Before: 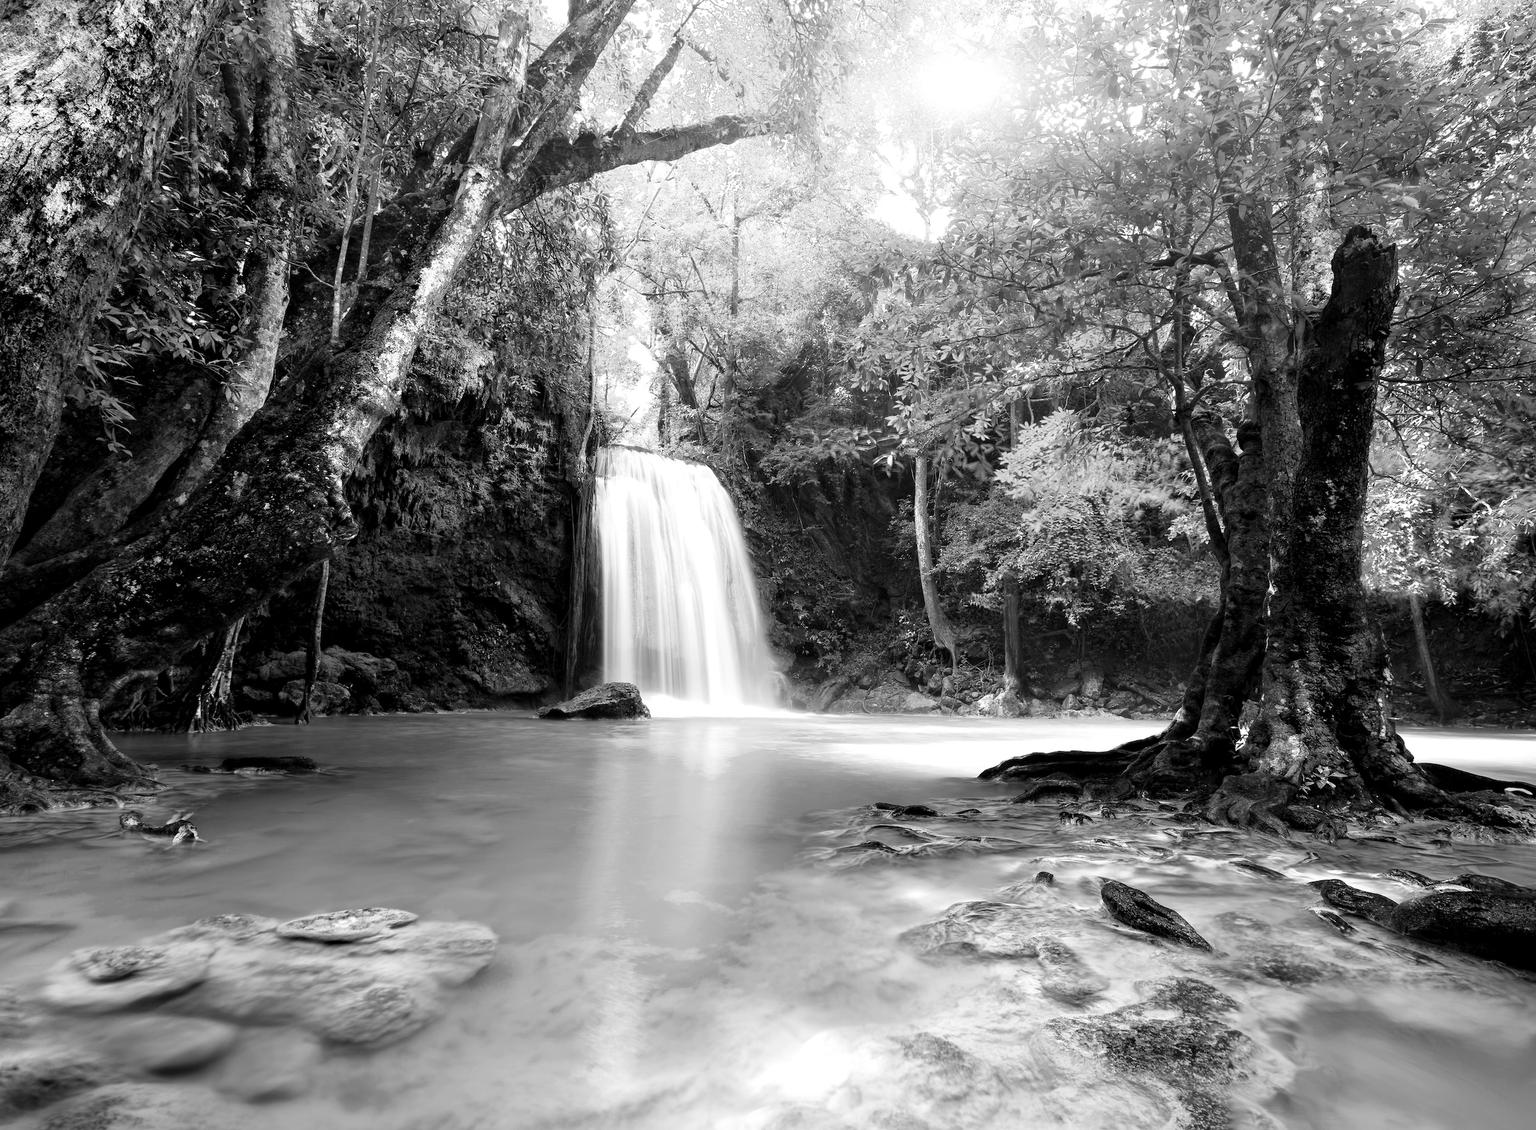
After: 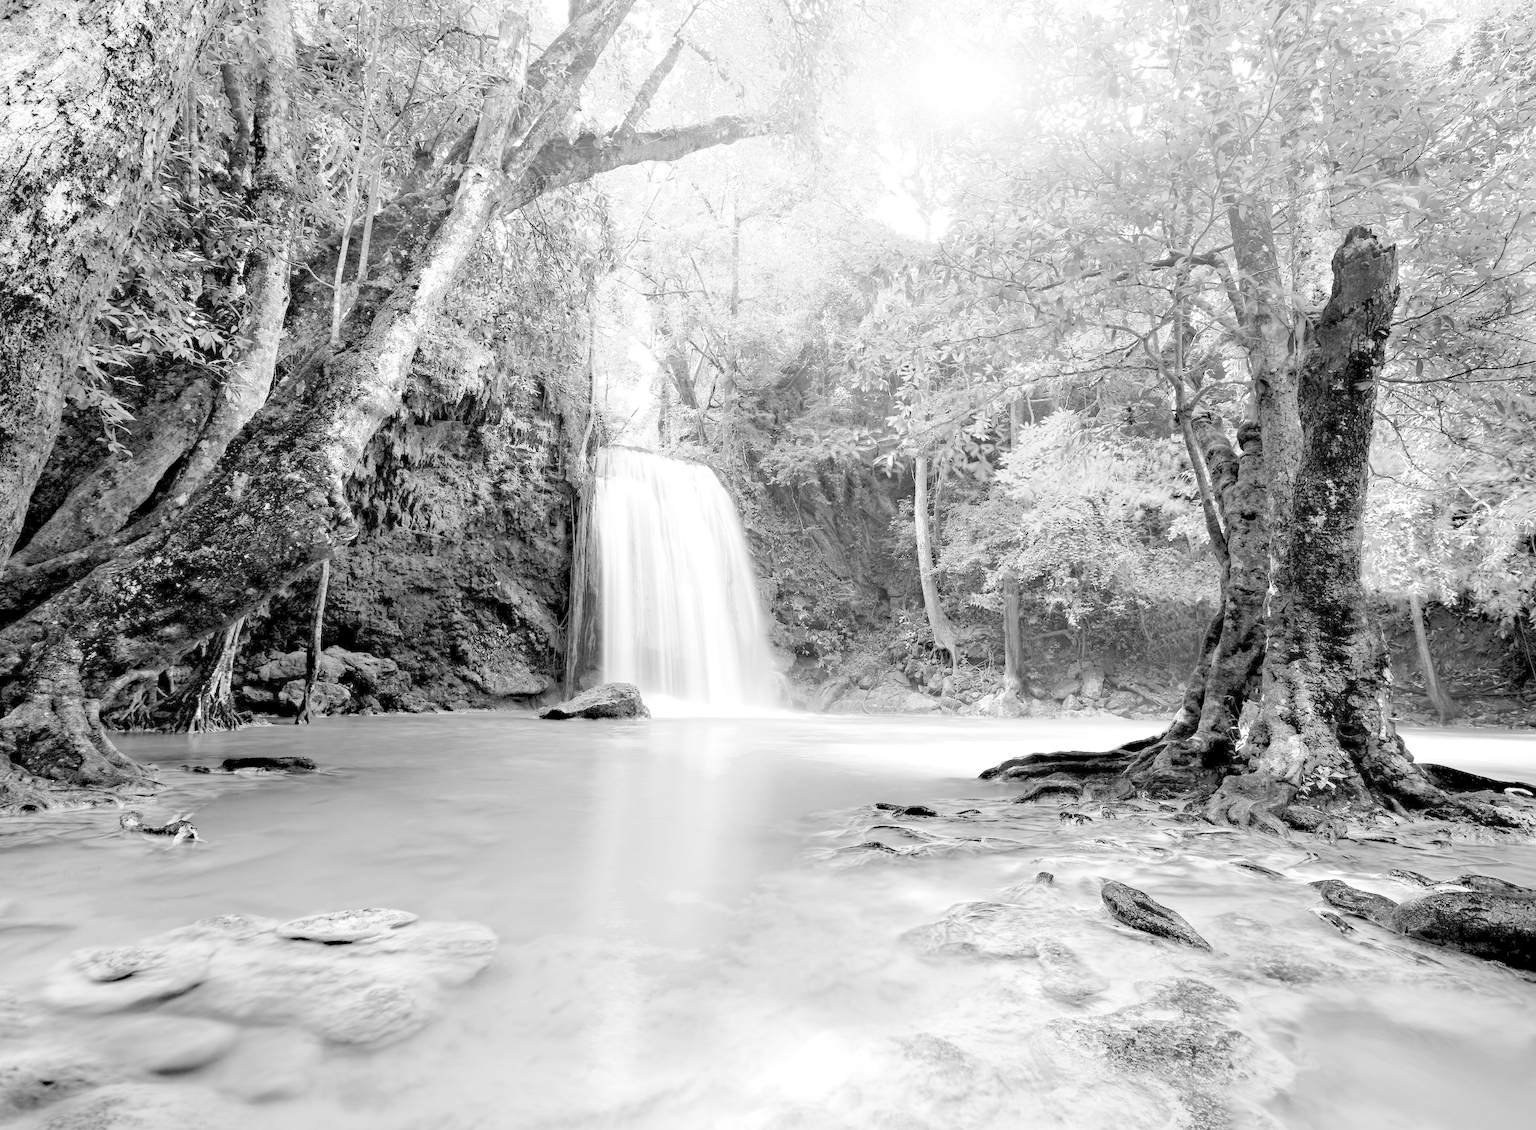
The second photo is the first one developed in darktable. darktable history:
haze removal: compatibility mode true, adaptive false
contrast brightness saturation: brightness 0.985
